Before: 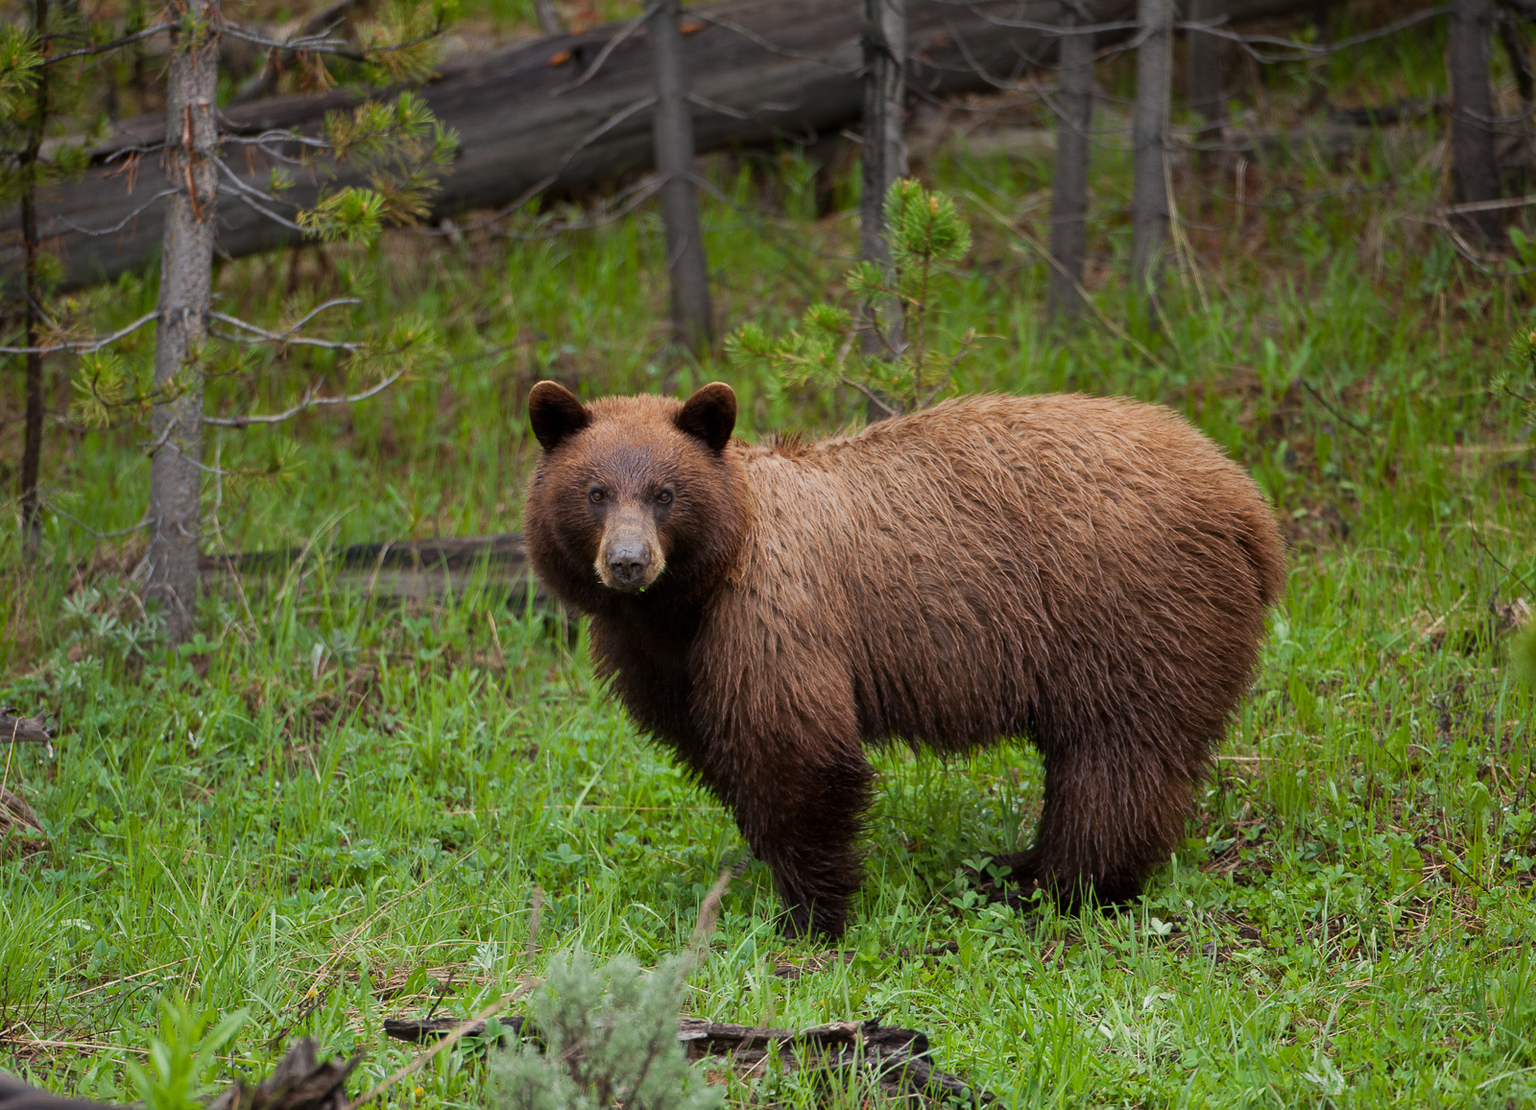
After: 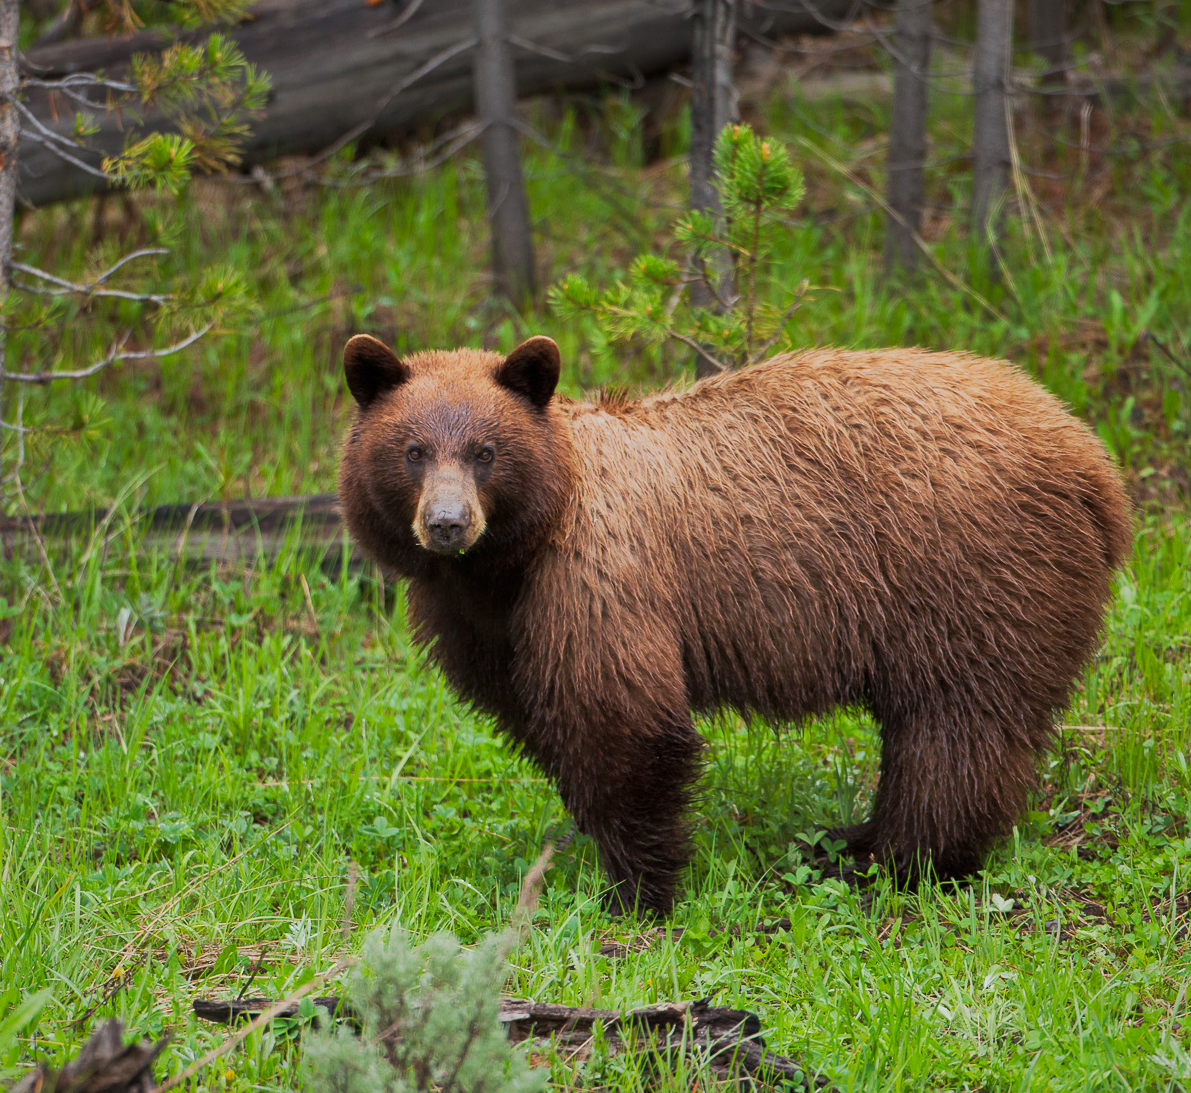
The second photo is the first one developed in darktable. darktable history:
shadows and highlights: shadows 39.76, highlights -60.02
tone curve: curves: ch0 [(0, 0) (0.003, 0.006) (0.011, 0.015) (0.025, 0.032) (0.044, 0.054) (0.069, 0.079) (0.1, 0.111) (0.136, 0.146) (0.177, 0.186) (0.224, 0.229) (0.277, 0.286) (0.335, 0.348) (0.399, 0.426) (0.468, 0.514) (0.543, 0.609) (0.623, 0.706) (0.709, 0.789) (0.801, 0.862) (0.898, 0.926) (1, 1)], preserve colors none
crop and rotate: left 12.945%, top 5.401%, right 12.581%
